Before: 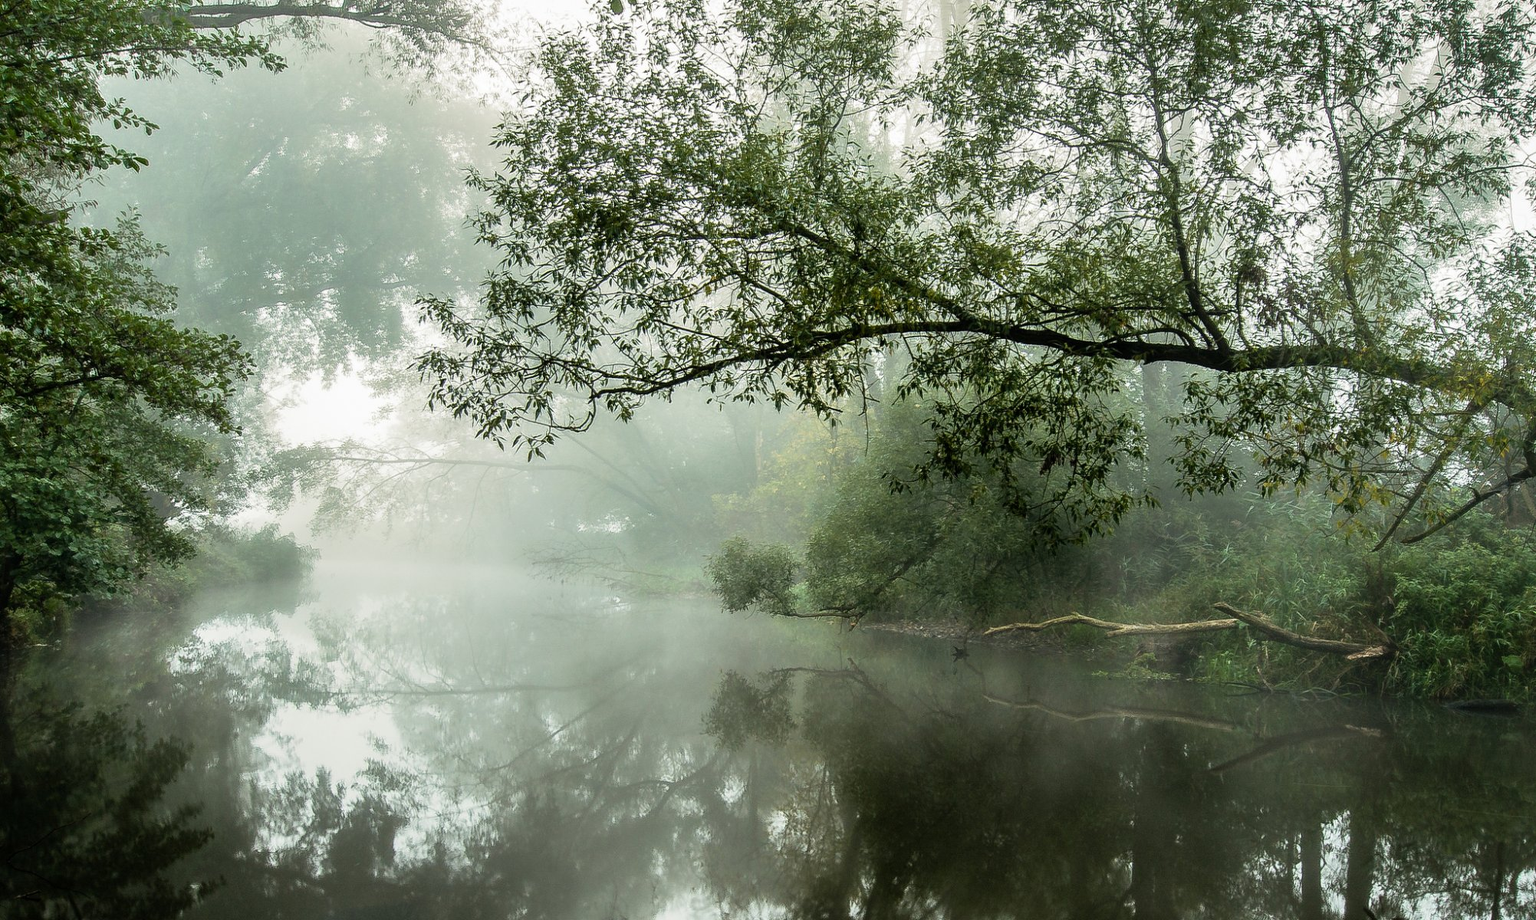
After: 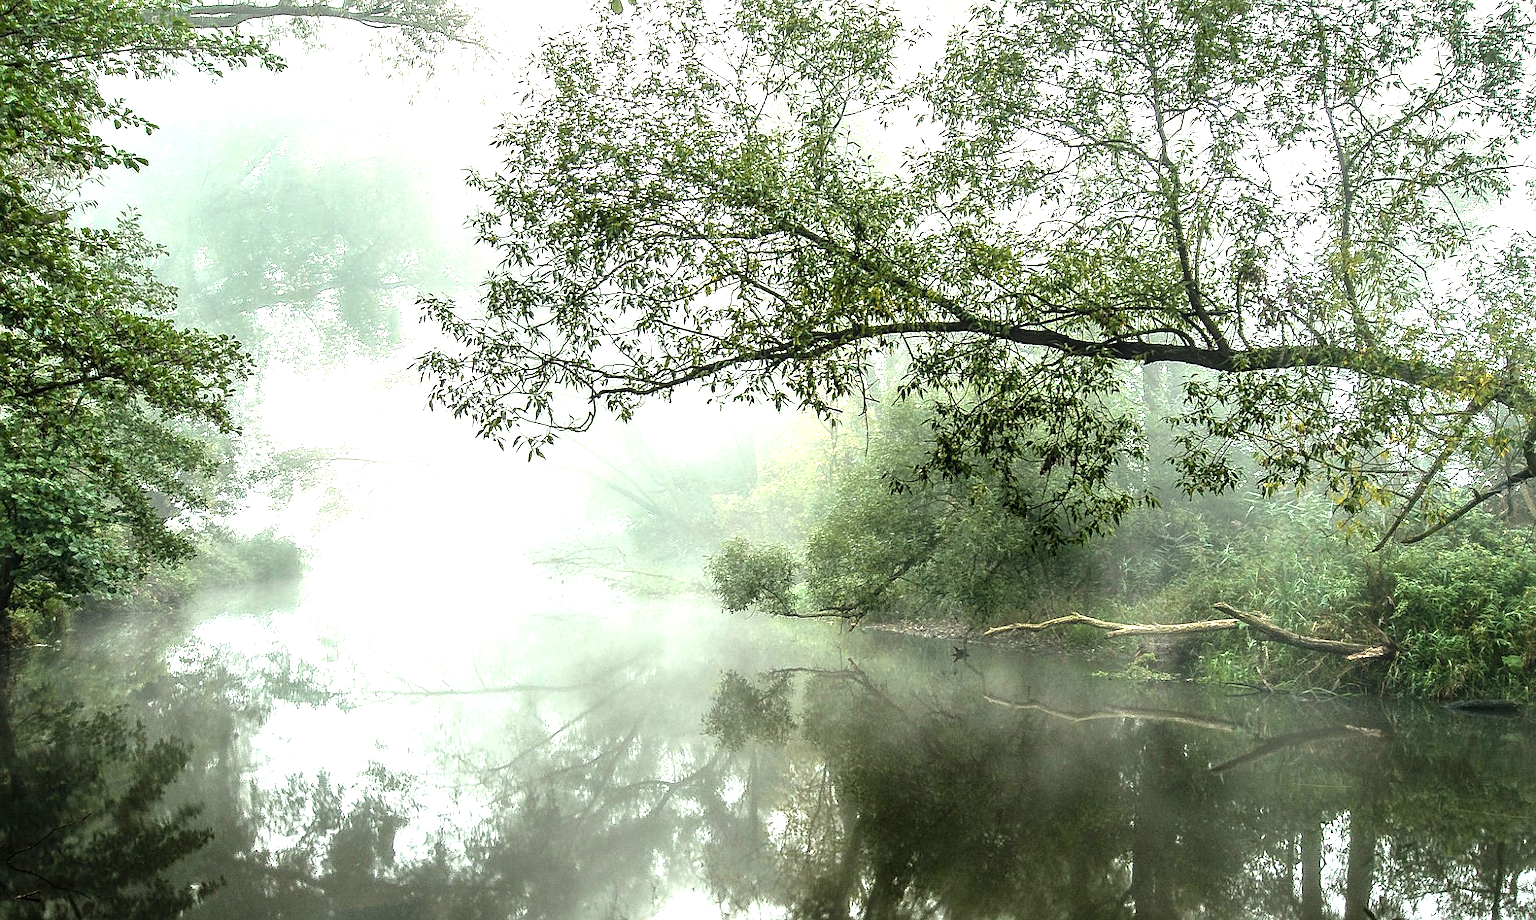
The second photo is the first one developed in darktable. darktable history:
local contrast: on, module defaults
exposure: black level correction 0, exposure 1.2 EV, compensate exposure bias true, compensate highlight preservation false
sharpen: on, module defaults
